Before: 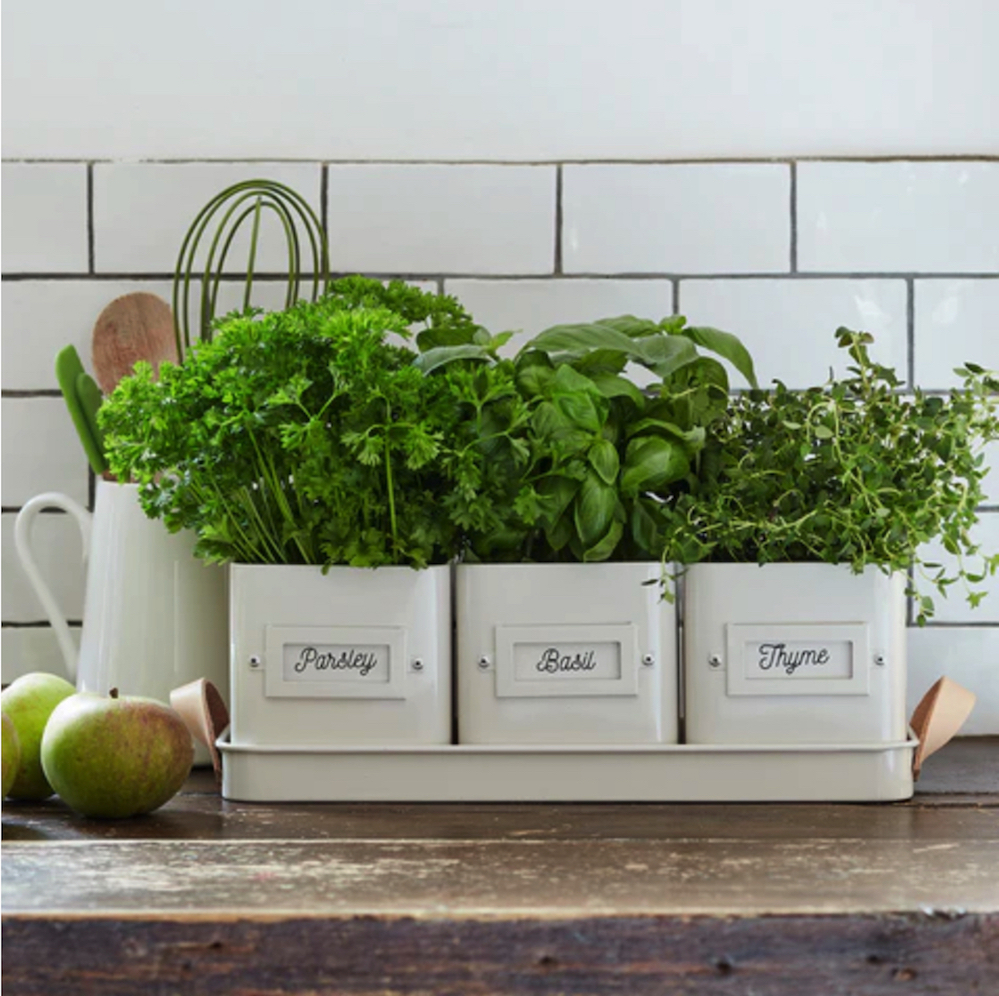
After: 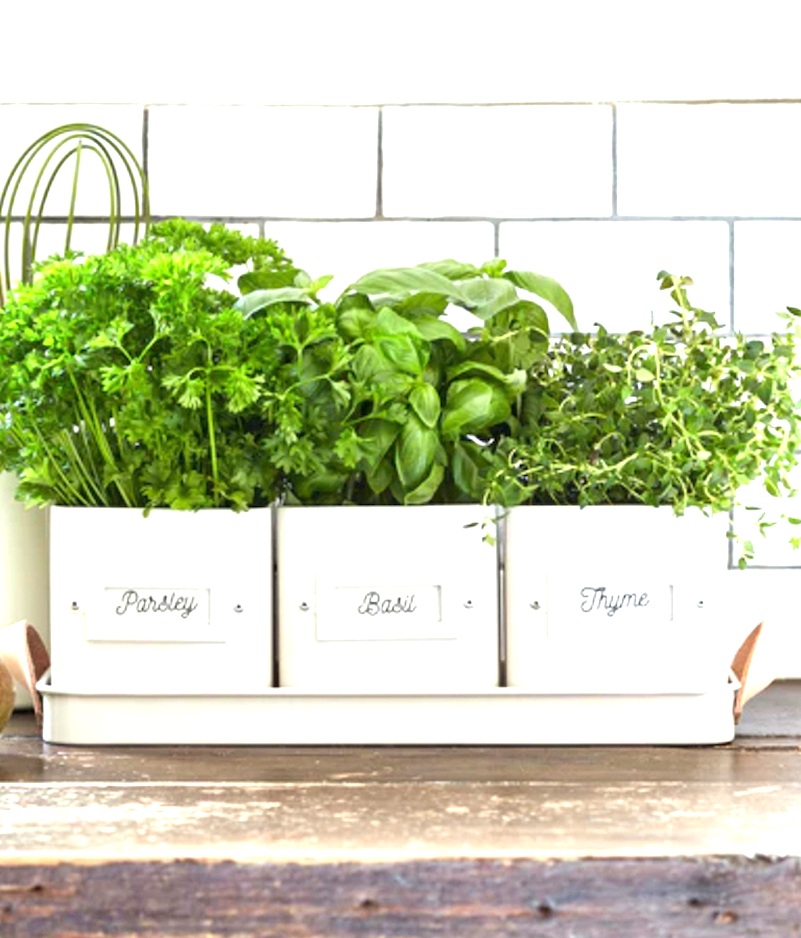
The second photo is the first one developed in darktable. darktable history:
exposure: black level correction 0, exposure 1.373 EV, compensate exposure bias true, compensate highlight preservation false
crop and rotate: left 17.963%, top 5.813%, right 1.827%
